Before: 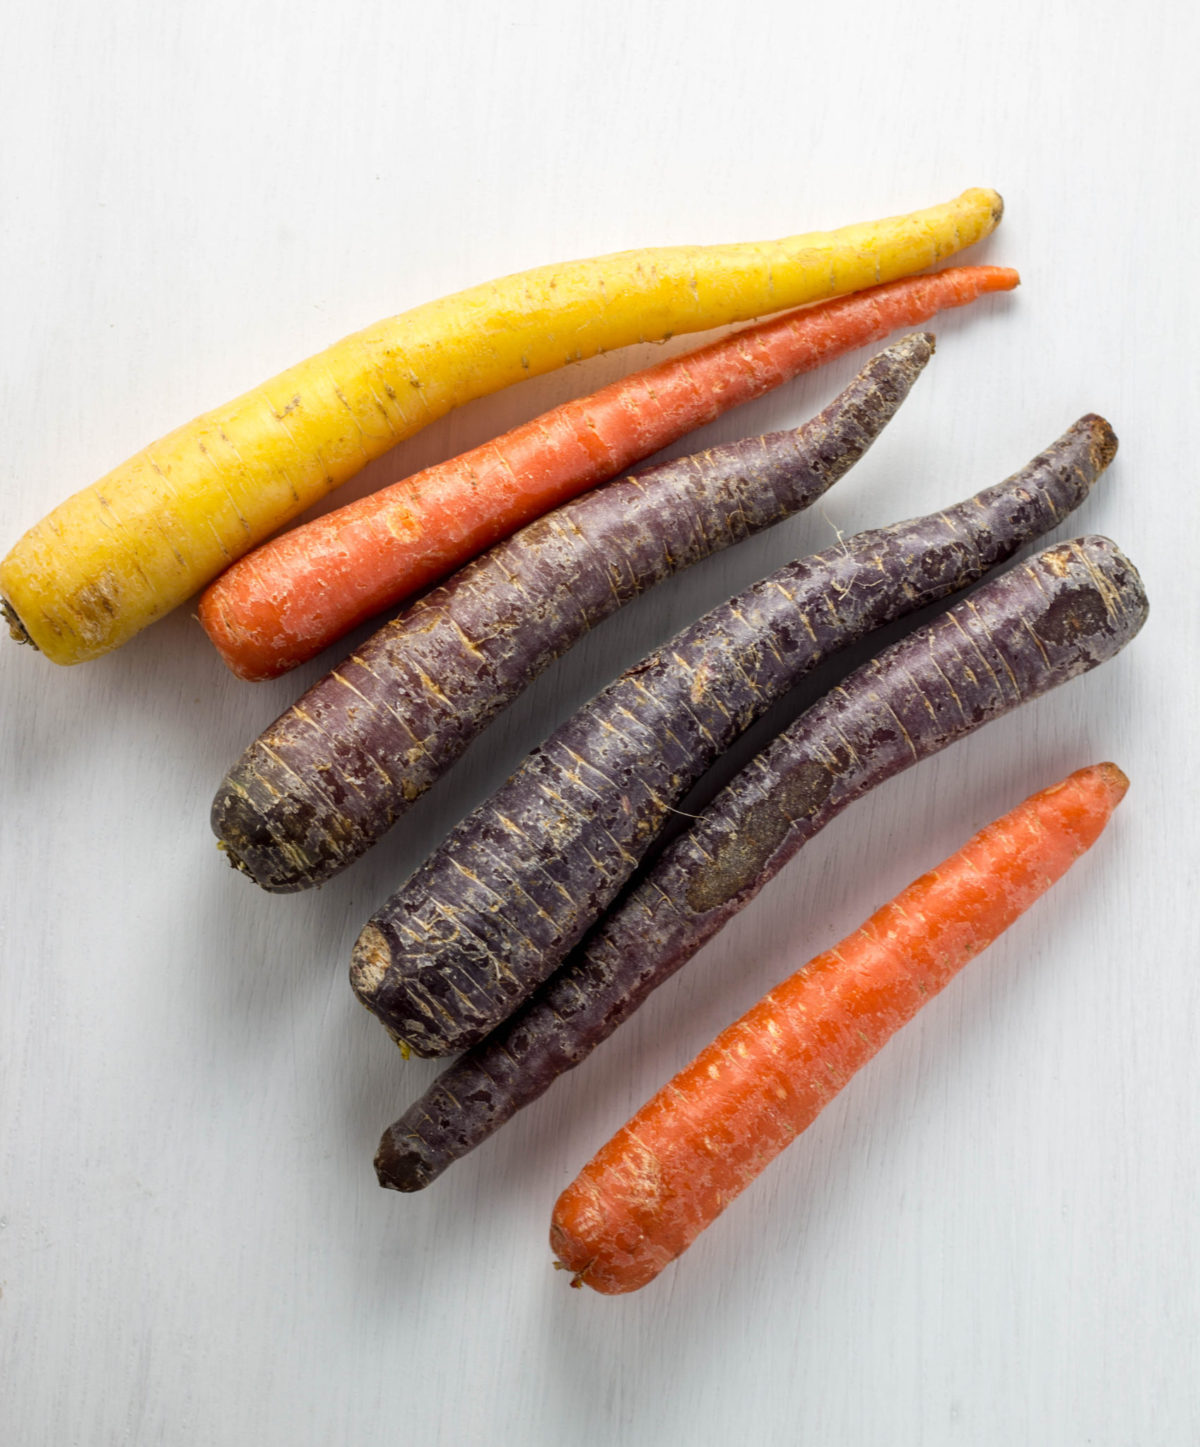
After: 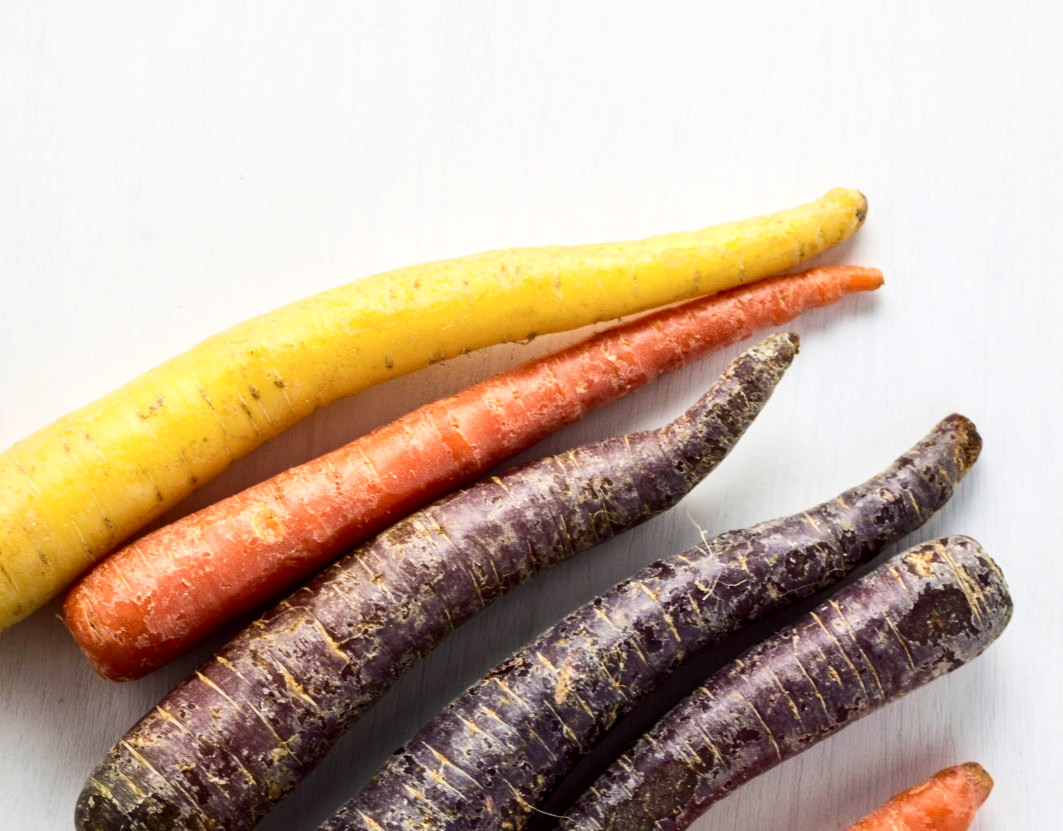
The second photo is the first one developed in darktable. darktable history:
velvia: on, module defaults
crop and rotate: left 11.403%, bottom 42.571%
contrast brightness saturation: contrast 0.225
local contrast: mode bilateral grid, contrast 19, coarseness 50, detail 119%, midtone range 0.2
